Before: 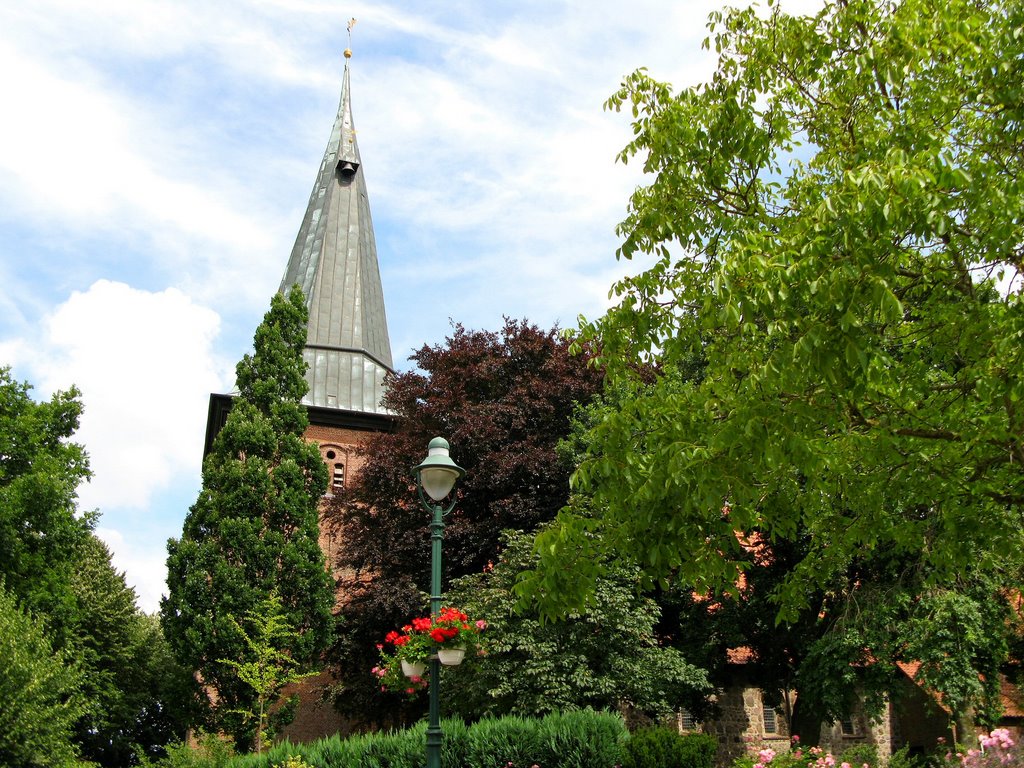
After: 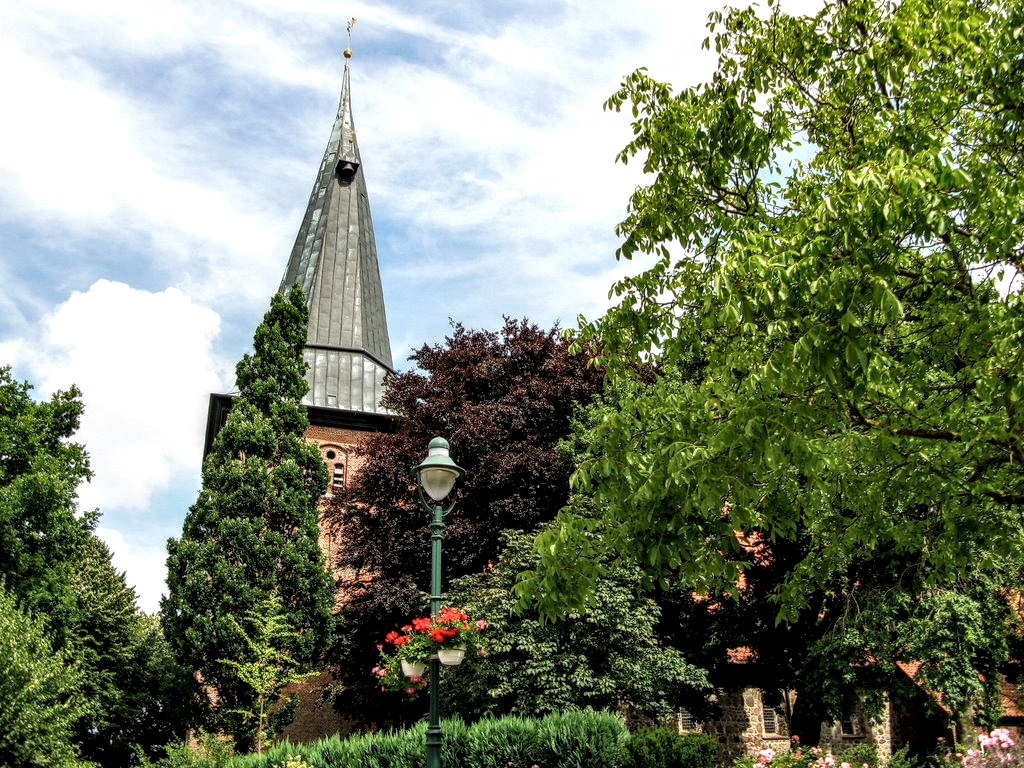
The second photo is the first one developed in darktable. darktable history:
levels: mode automatic, black 0.023%, white 99.97%, levels [0.062, 0.494, 0.925]
local contrast: highlights 19%, detail 186%
